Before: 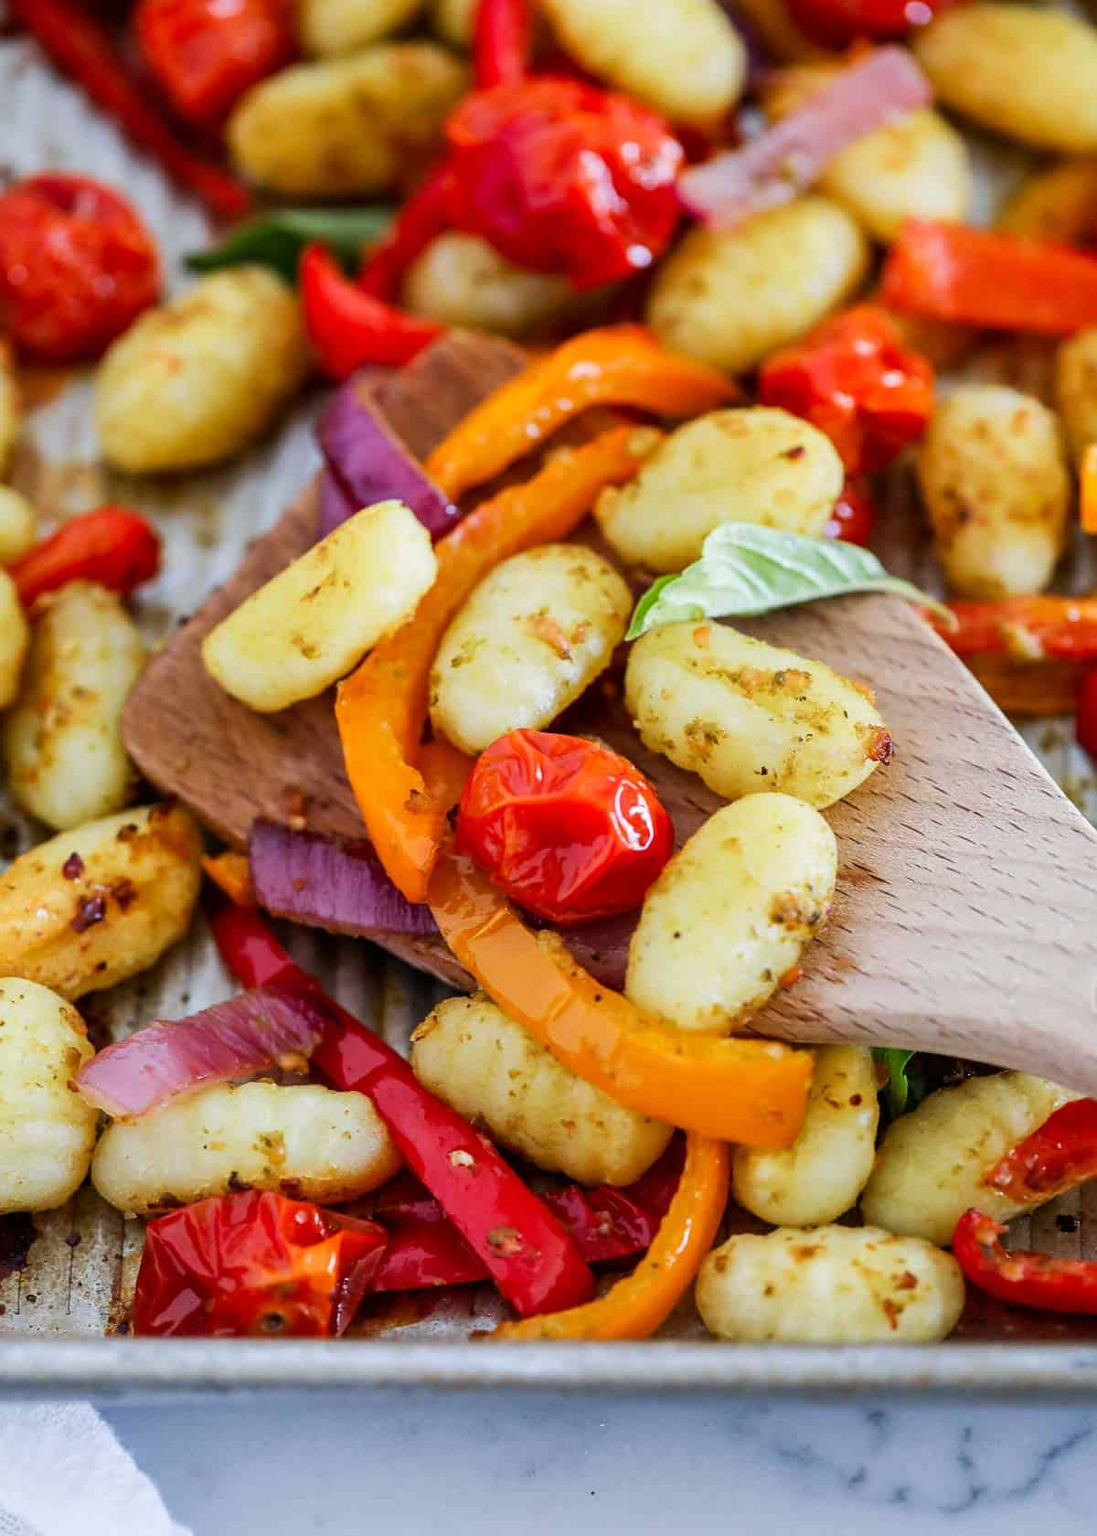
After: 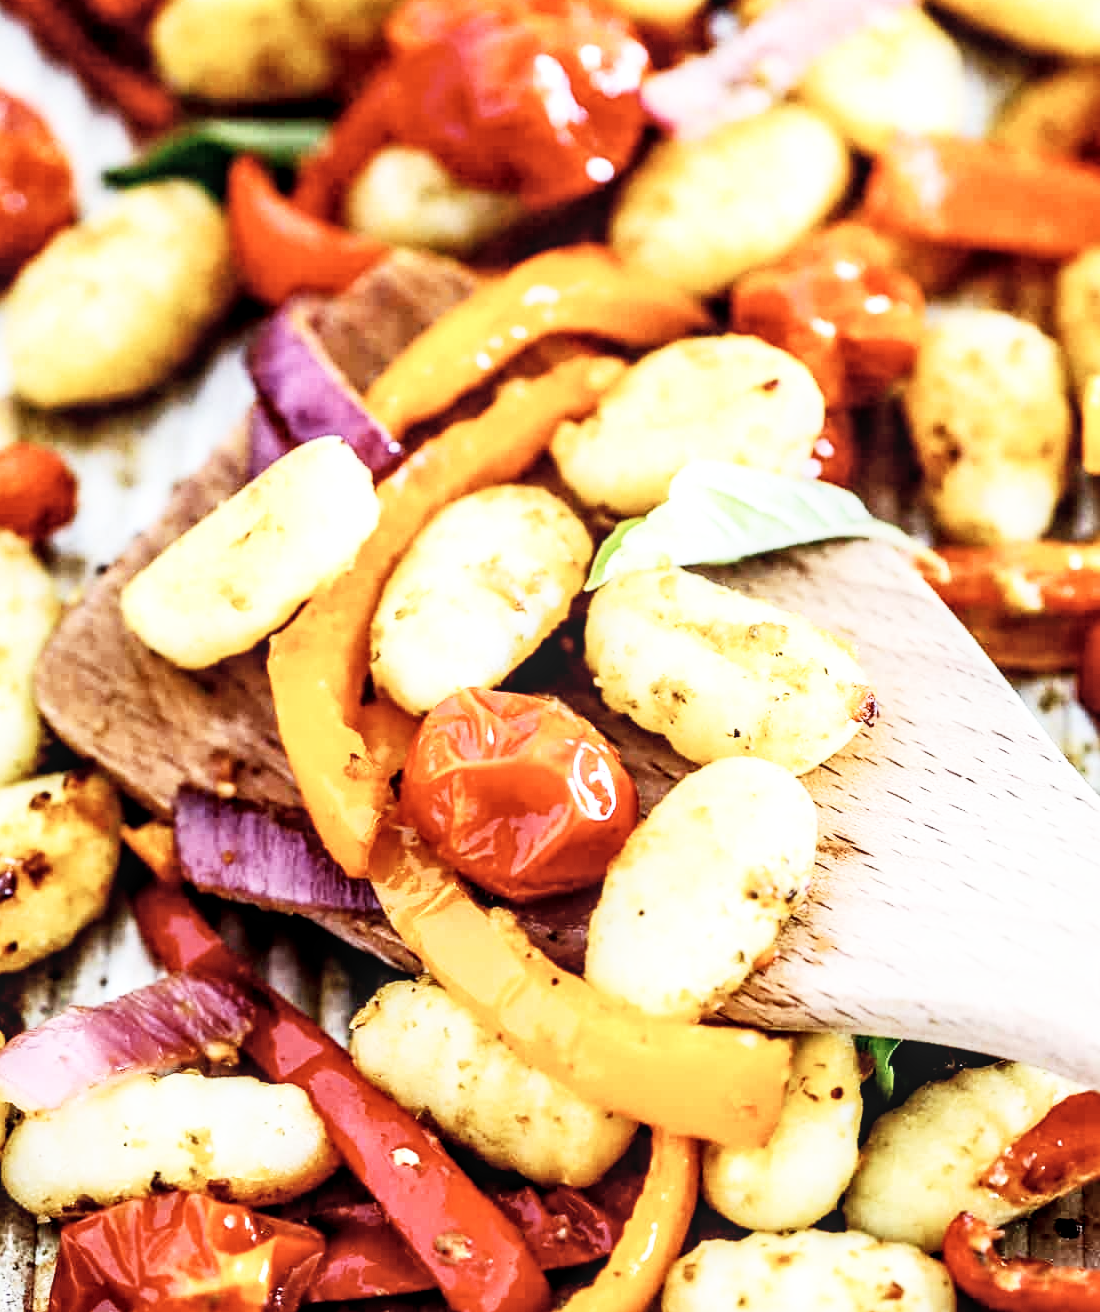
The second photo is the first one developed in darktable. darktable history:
contrast brightness saturation: contrast 0.104, saturation -0.374
crop: left 8.294%, top 6.574%, bottom 15.284%
shadows and highlights: shadows 1.27, highlights 41.44, highlights color adjustment 78.56%
local contrast: detail 130%
exposure: black level correction 0.01, exposure 0.008 EV, compensate exposure bias true, compensate highlight preservation false
base curve: curves: ch0 [(0, 0) (0.007, 0.004) (0.027, 0.03) (0.046, 0.07) (0.207, 0.54) (0.442, 0.872) (0.673, 0.972) (1, 1)], preserve colors none
